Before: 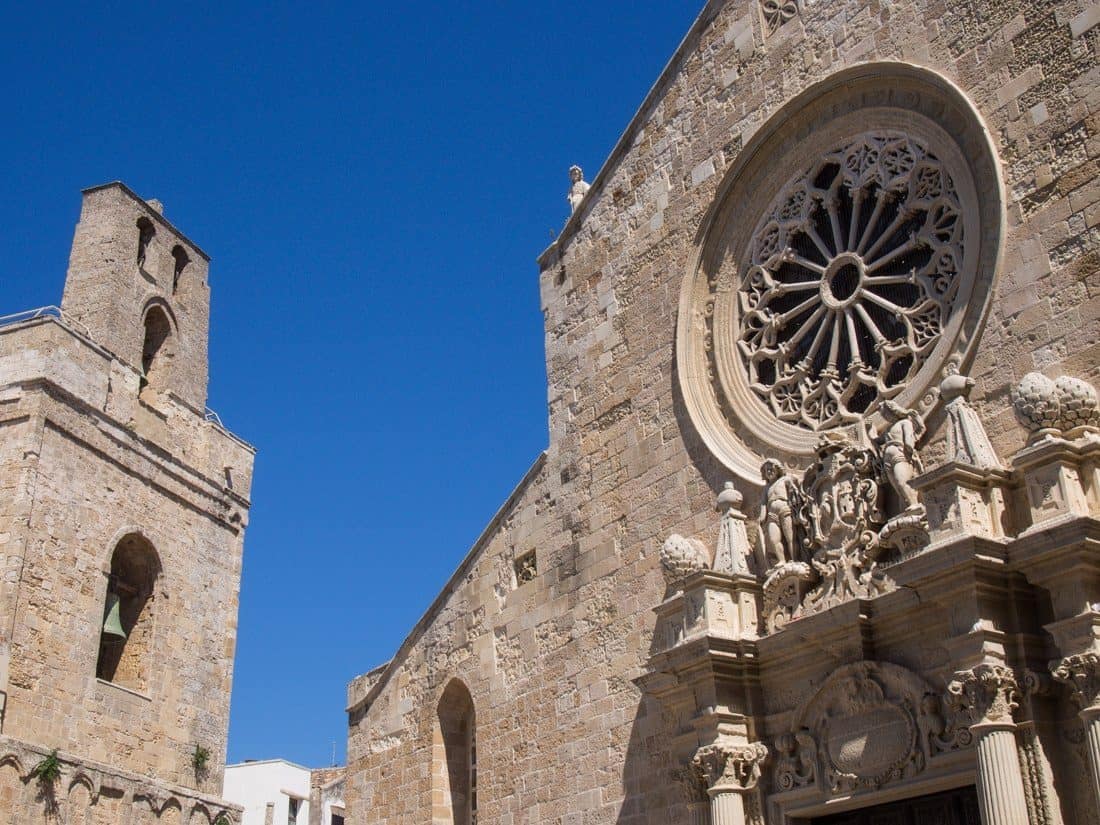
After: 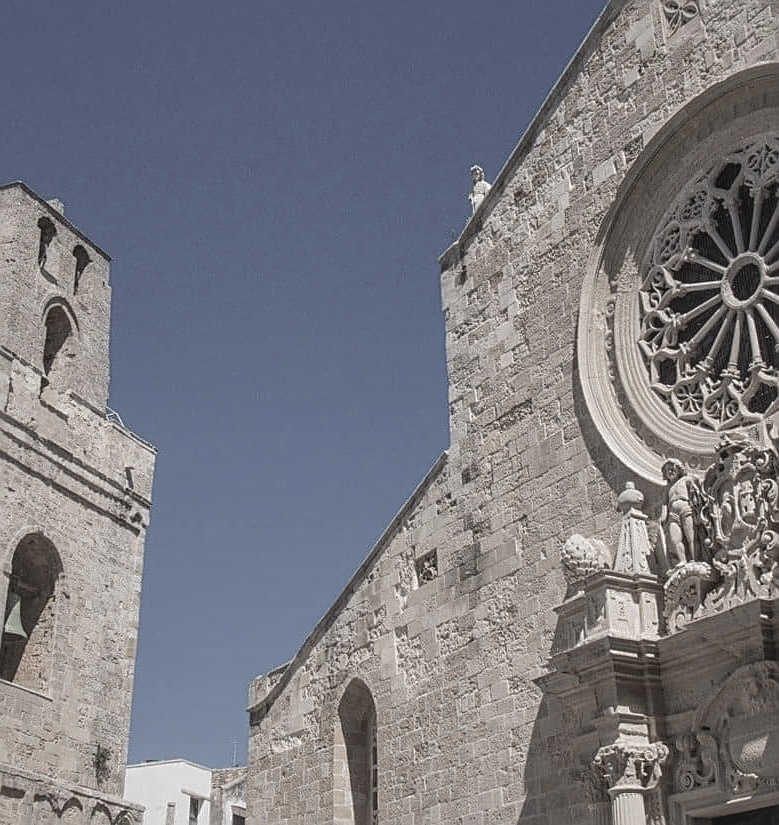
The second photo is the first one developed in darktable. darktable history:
shadows and highlights: on, module defaults
color zones: curves: ch0 [(0.25, 0.5) (0.423, 0.5) (0.443, 0.5) (0.521, 0.756) (0.568, 0.5) (0.576, 0.5) (0.75, 0.5)]; ch1 [(0.25, 0.5) (0.423, 0.5) (0.443, 0.5) (0.539, 0.873) (0.624, 0.565) (0.631, 0.5) (0.75, 0.5)]
crop and rotate: left 9.016%, right 20.161%
local contrast: on, module defaults
color correction: highlights b* -0.041, saturation 0.308
sharpen: on, module defaults
contrast brightness saturation: contrast -0.091, brightness 0.048, saturation 0.083
